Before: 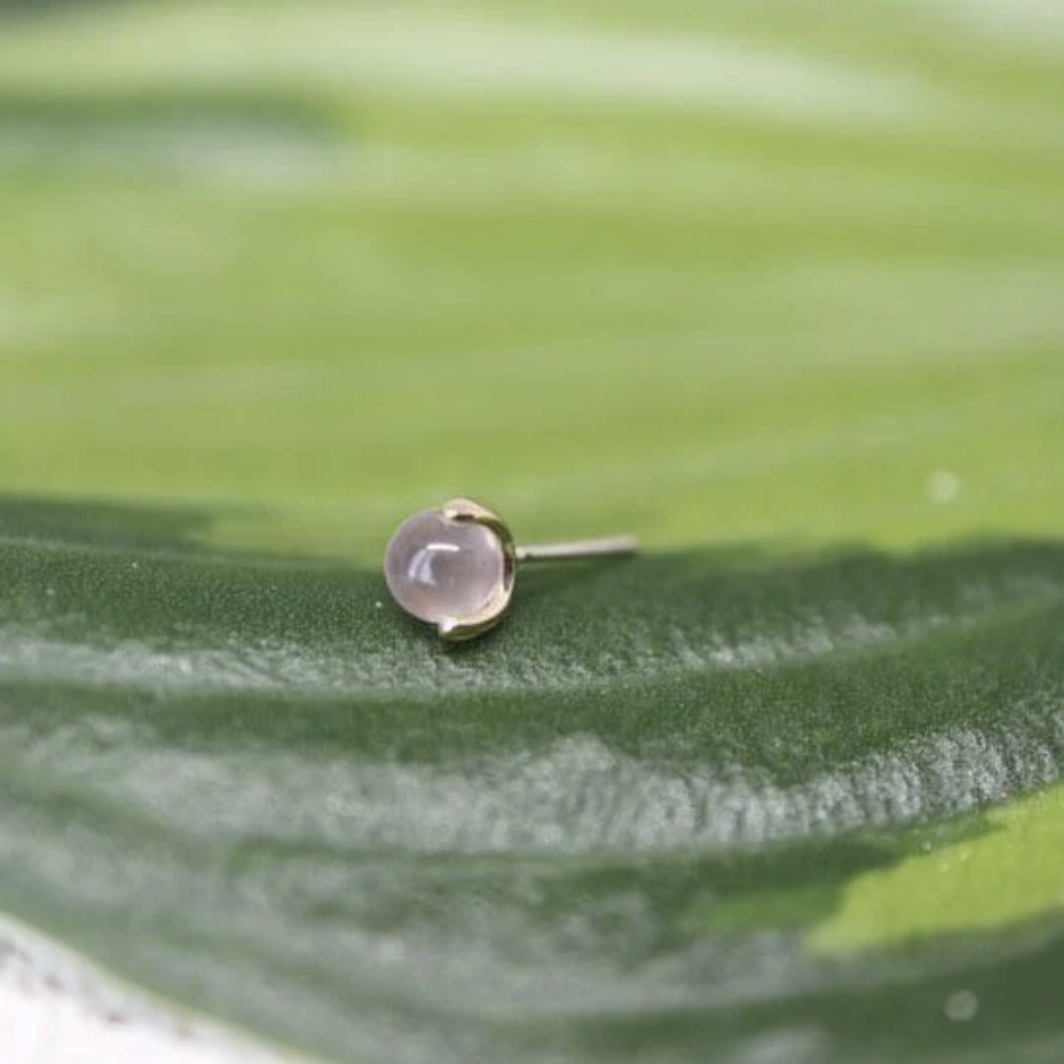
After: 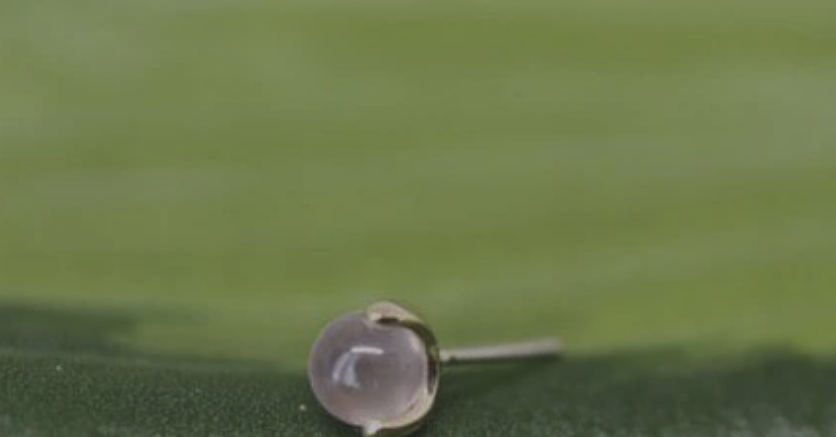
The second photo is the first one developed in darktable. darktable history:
crop: left 7.151%, top 18.554%, right 14.276%, bottom 40.316%
exposure: black level correction -0.016, exposure -1.036 EV, compensate highlight preservation false
color calibration: illuminant same as pipeline (D50), adaptation XYZ, x 0.346, y 0.359, temperature 5009.59 K
